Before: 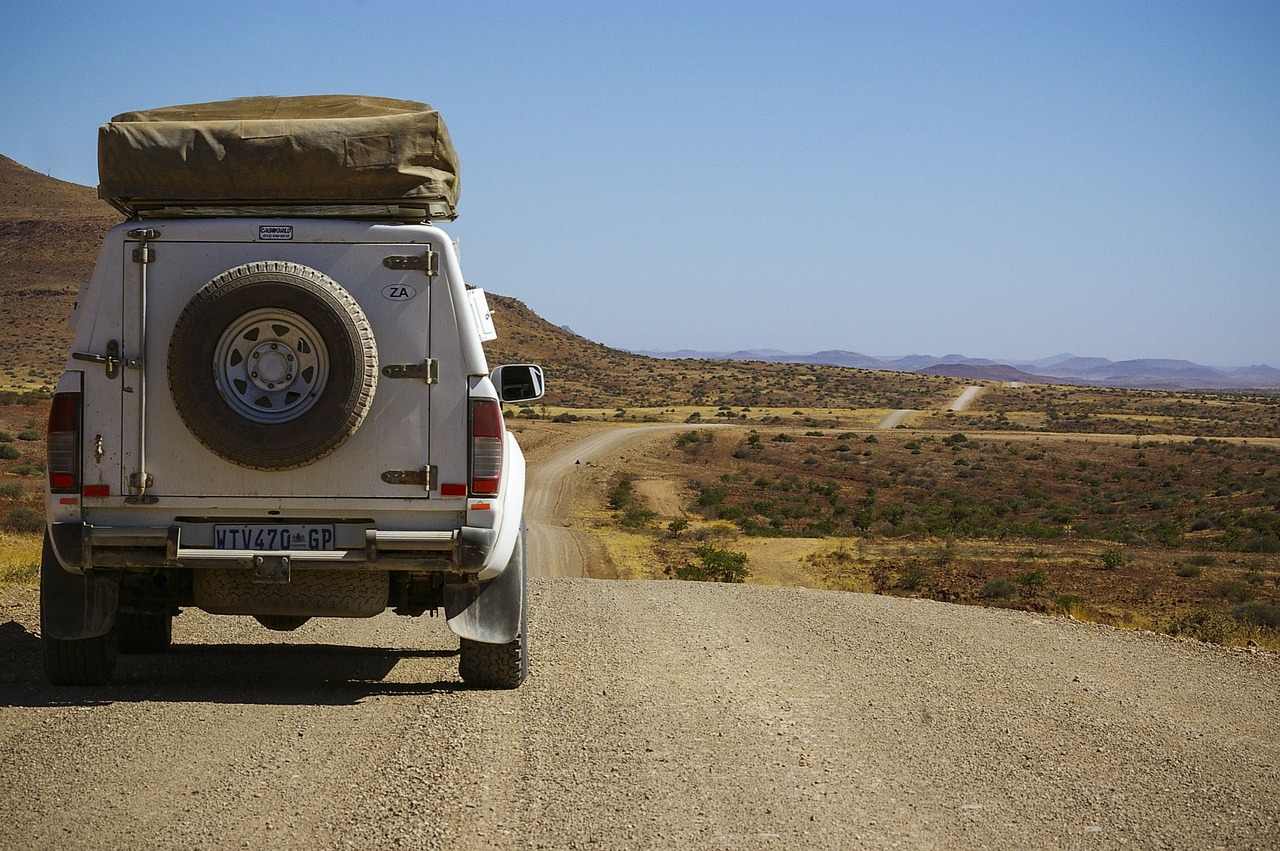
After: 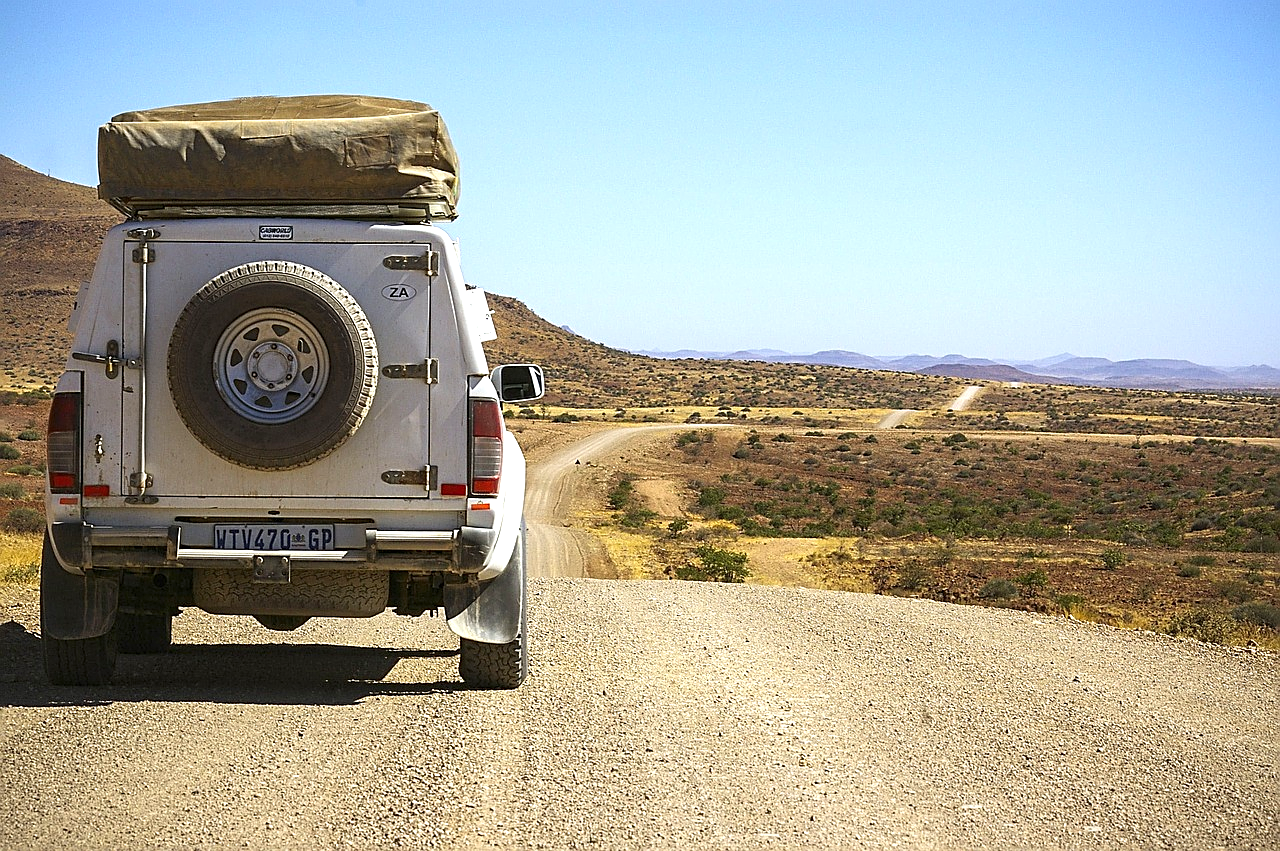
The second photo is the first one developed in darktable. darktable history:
sharpen: on, module defaults
exposure: black level correction 0, exposure 0.953 EV, compensate exposure bias true, compensate highlight preservation false
